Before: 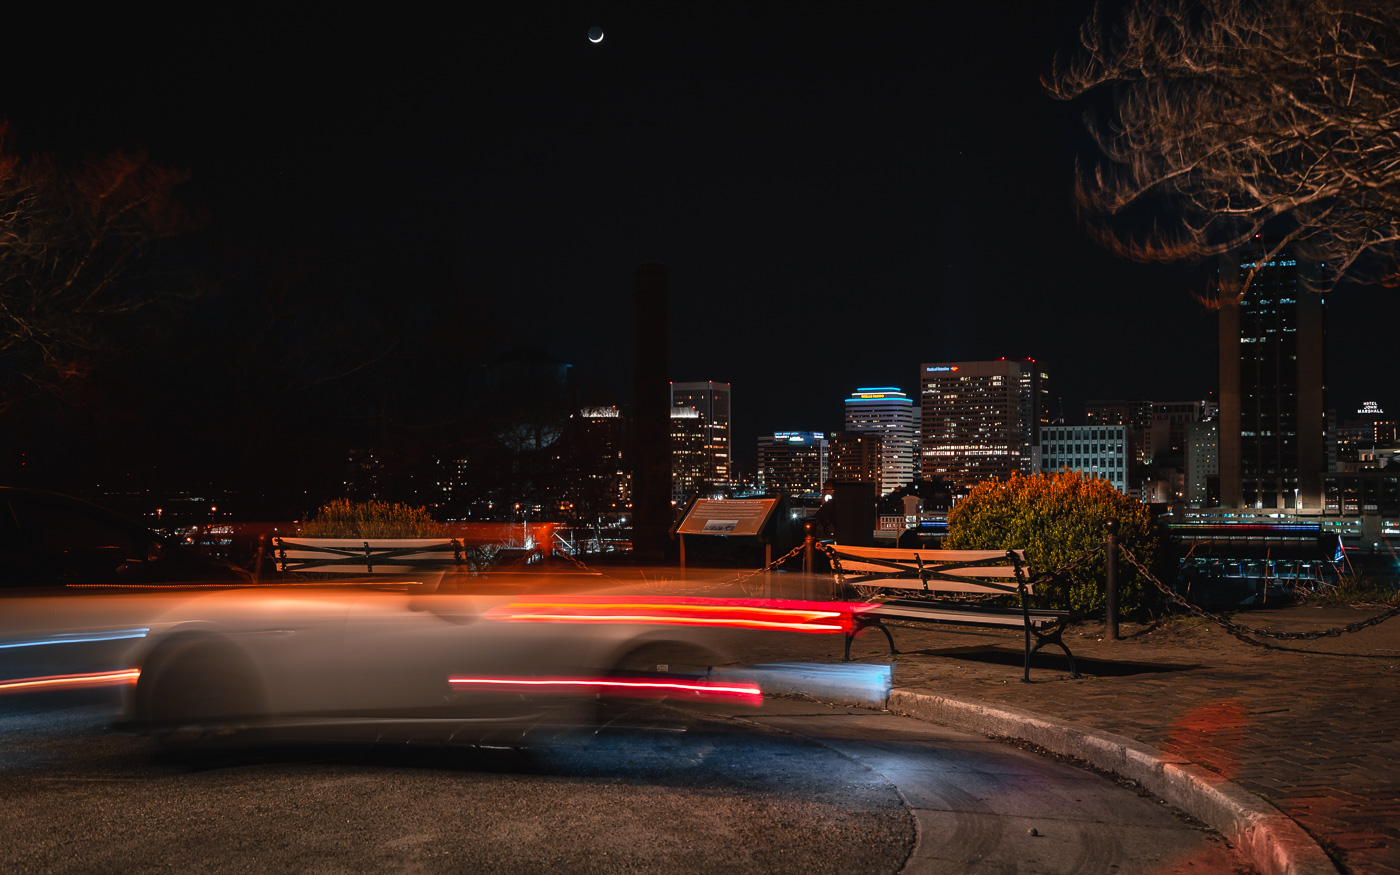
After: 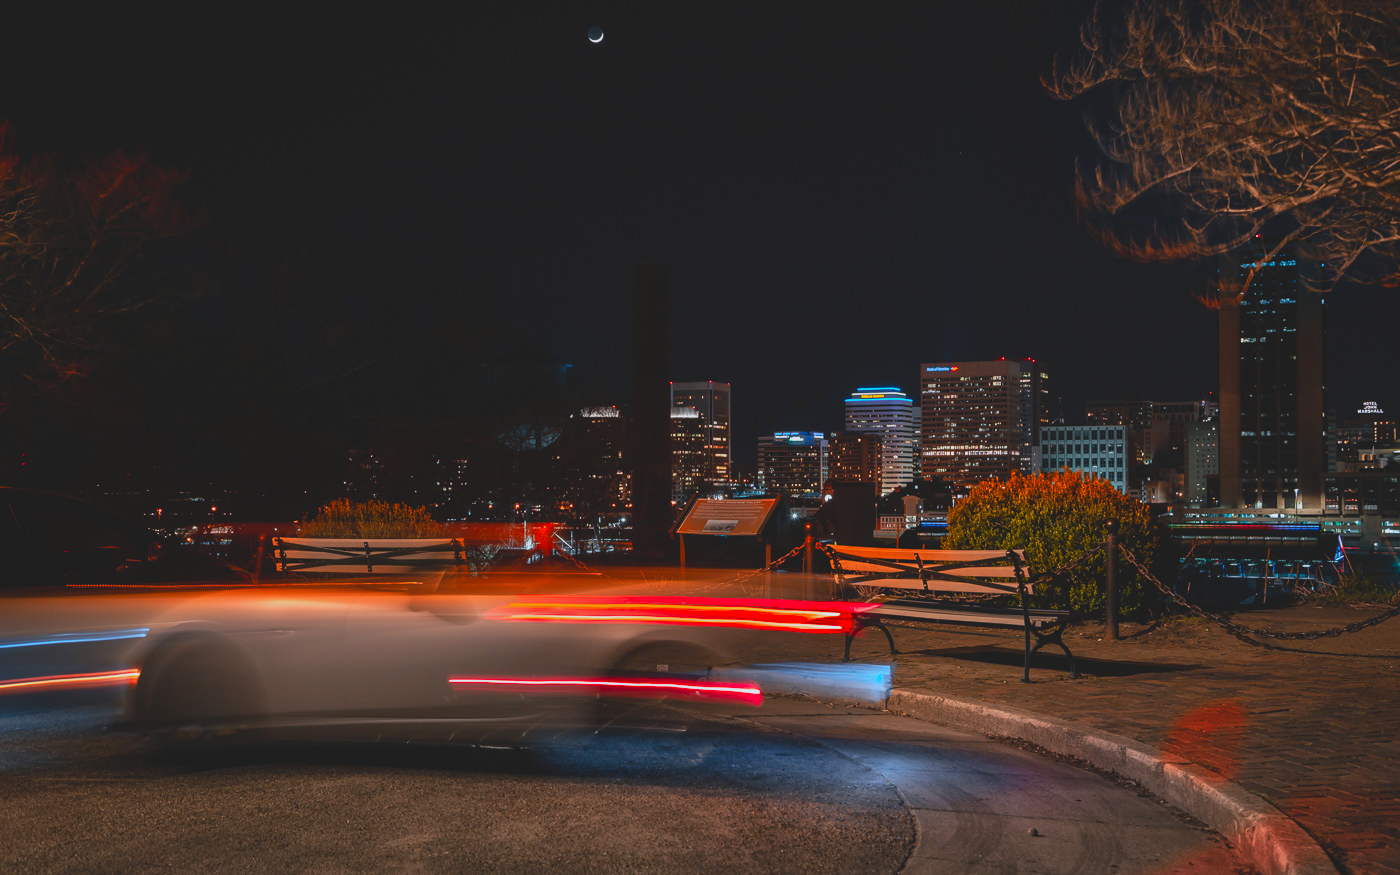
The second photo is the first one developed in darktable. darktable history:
white balance: red 0.974, blue 1.044
contrast brightness saturation: contrast -0.19, saturation 0.19
